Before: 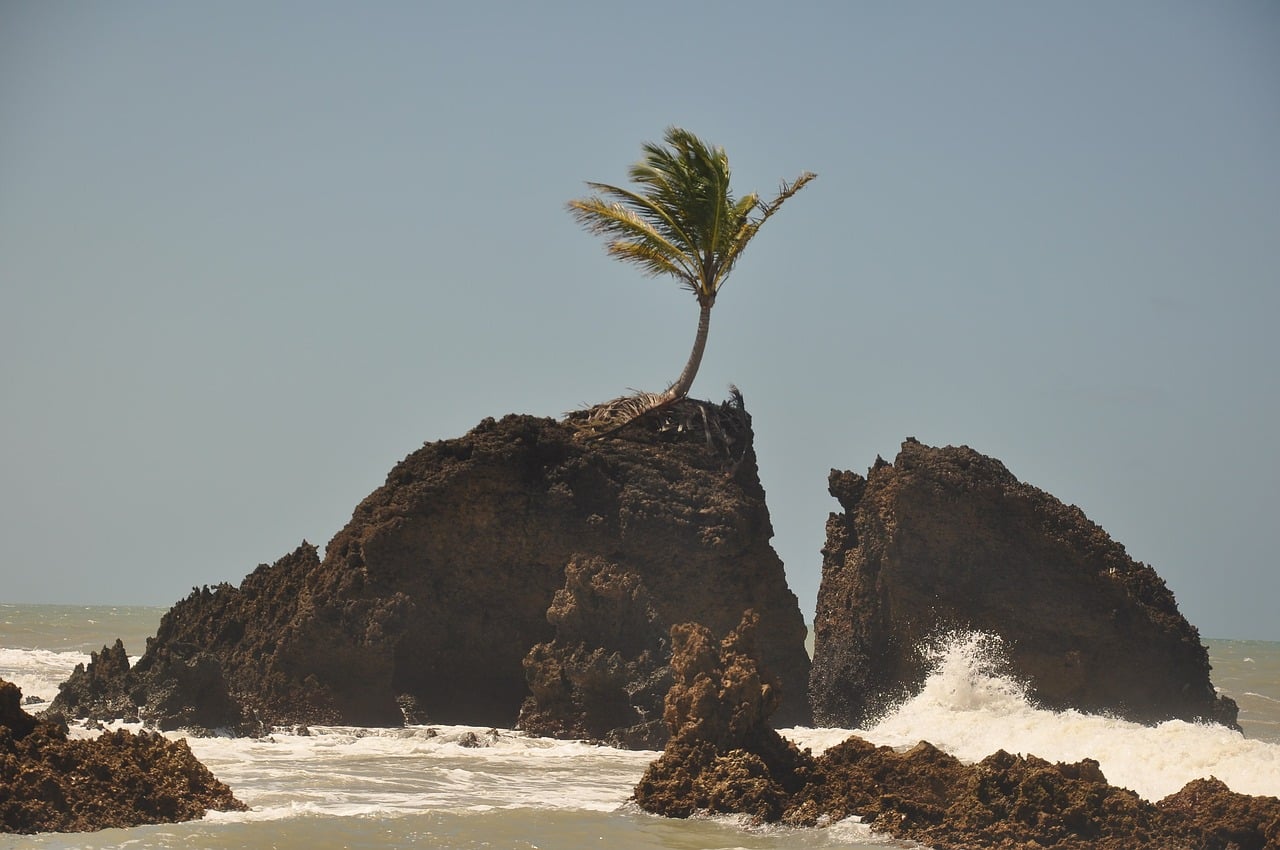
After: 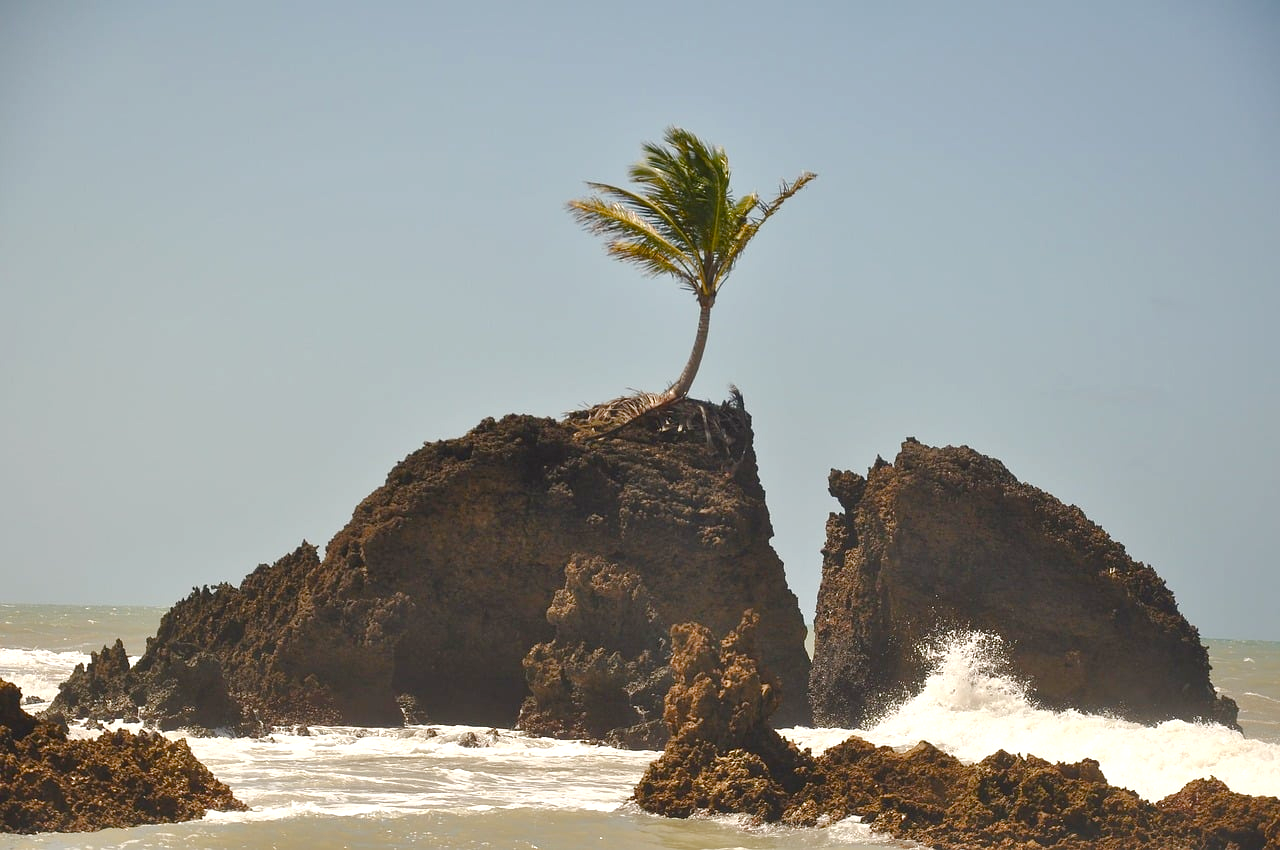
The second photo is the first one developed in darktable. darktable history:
local contrast: mode bilateral grid, contrast 20, coarseness 50, detail 120%, midtone range 0.2
color balance rgb: perceptual saturation grading › global saturation 20%, perceptual saturation grading › highlights -50%, perceptual saturation grading › shadows 30%, perceptual brilliance grading › global brilliance 10%, perceptual brilliance grading › shadows 15%
